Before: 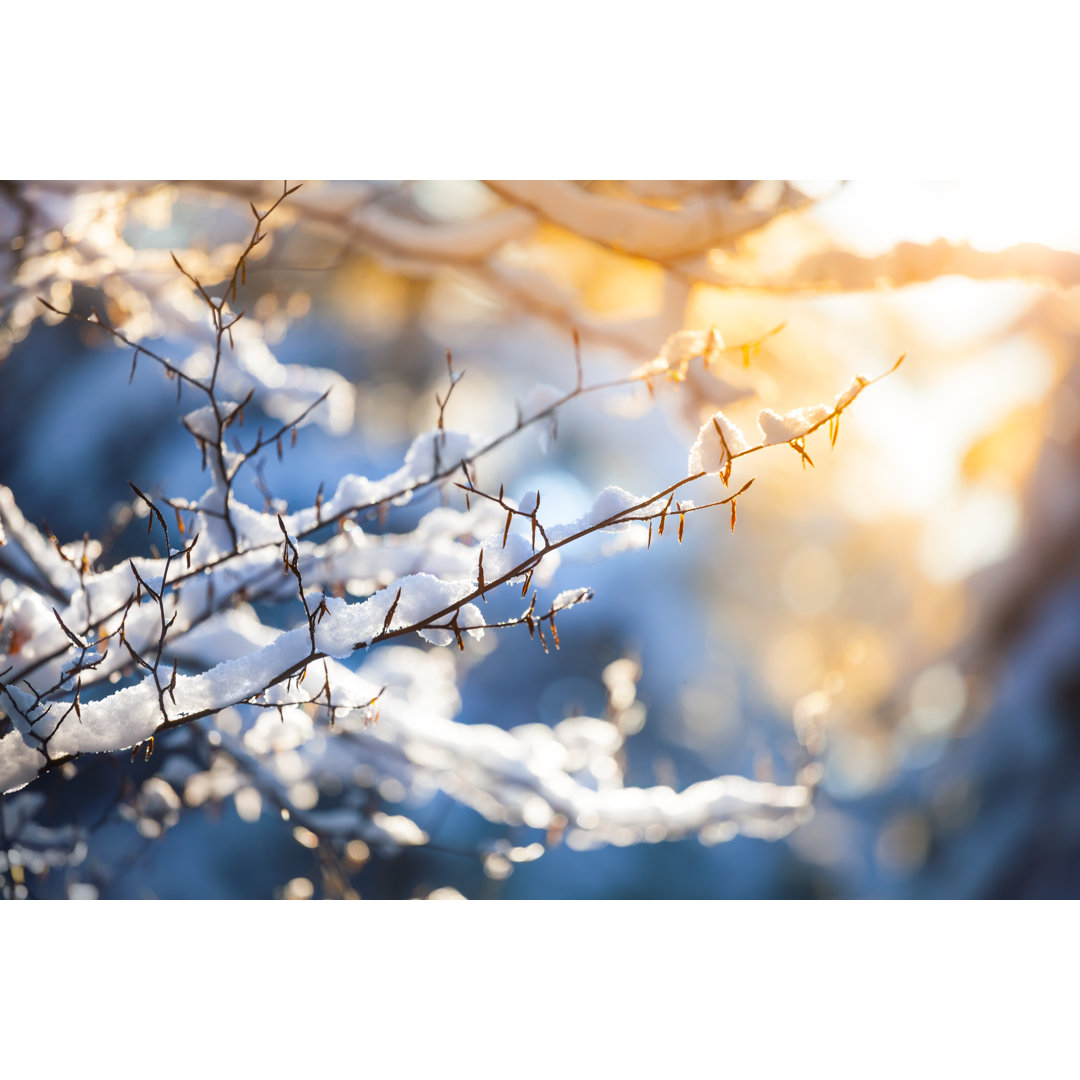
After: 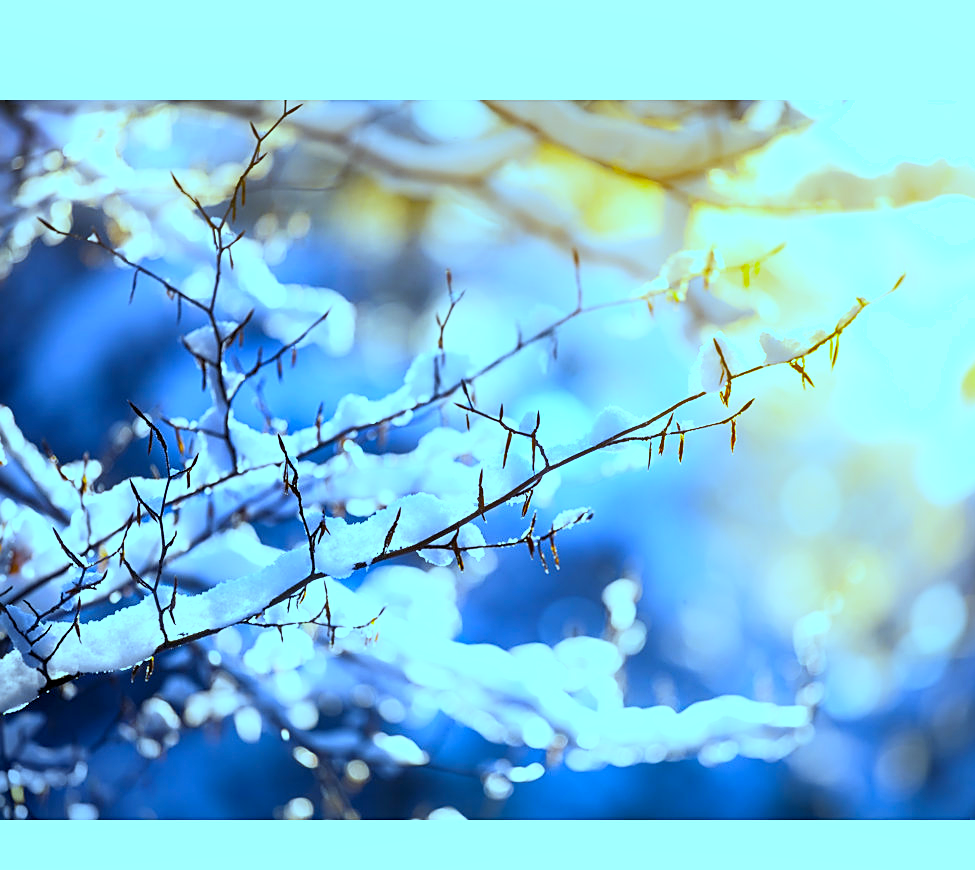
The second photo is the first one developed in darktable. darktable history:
color balance: mode lift, gamma, gain (sRGB), lift [0.997, 0.979, 1.021, 1.011], gamma [1, 1.084, 0.916, 0.998], gain [1, 0.87, 1.13, 1.101], contrast 4.55%, contrast fulcrum 38.24%, output saturation 104.09%
crop: top 7.49%, right 9.717%, bottom 11.943%
white balance: red 0.871, blue 1.249
contrast brightness saturation: contrast 0.2, brightness 0.16, saturation 0.22
sharpen: on, module defaults
tone equalizer: on, module defaults
shadows and highlights: shadows 37.27, highlights -28.18, soften with gaussian
exposure: black level correction 0.006, exposure -0.226 EV, compensate highlight preservation false
